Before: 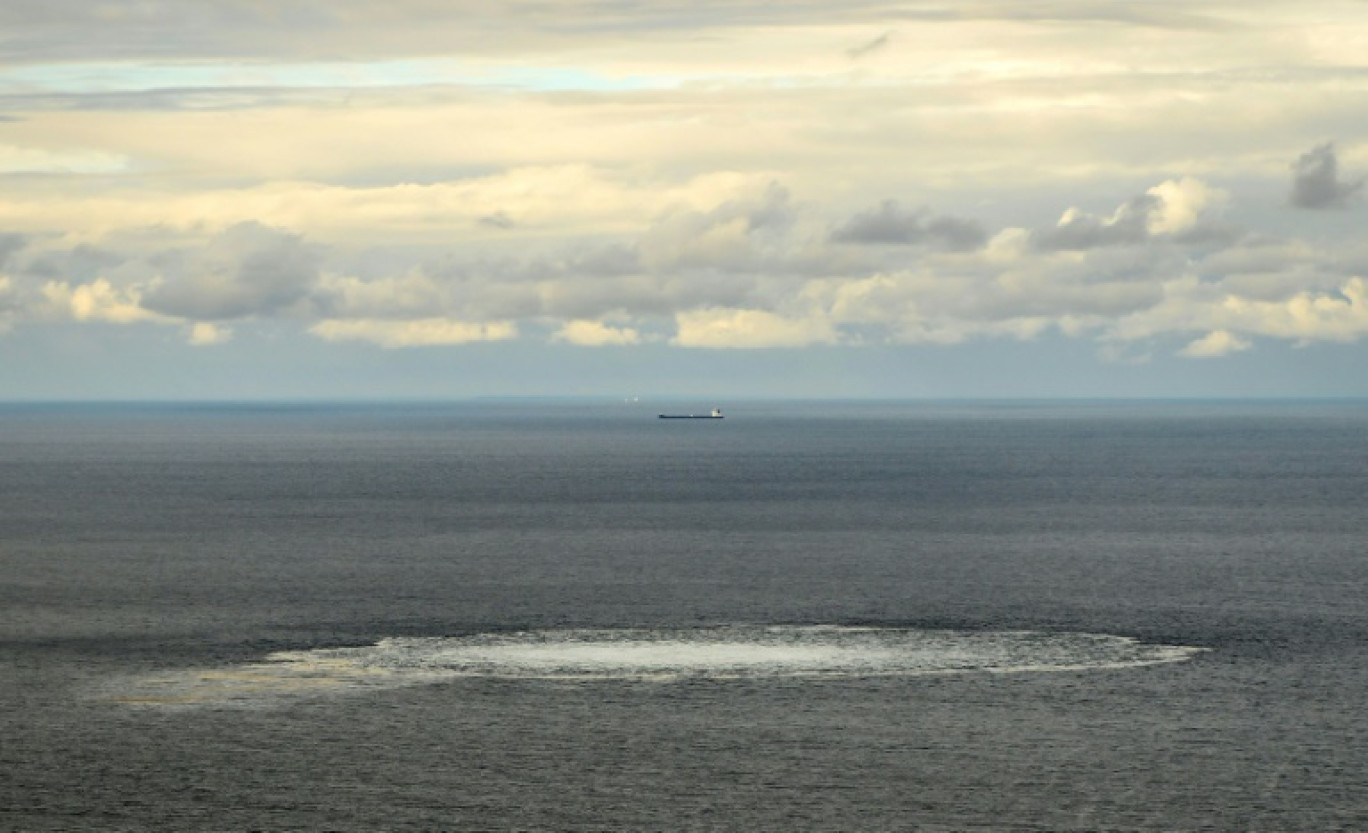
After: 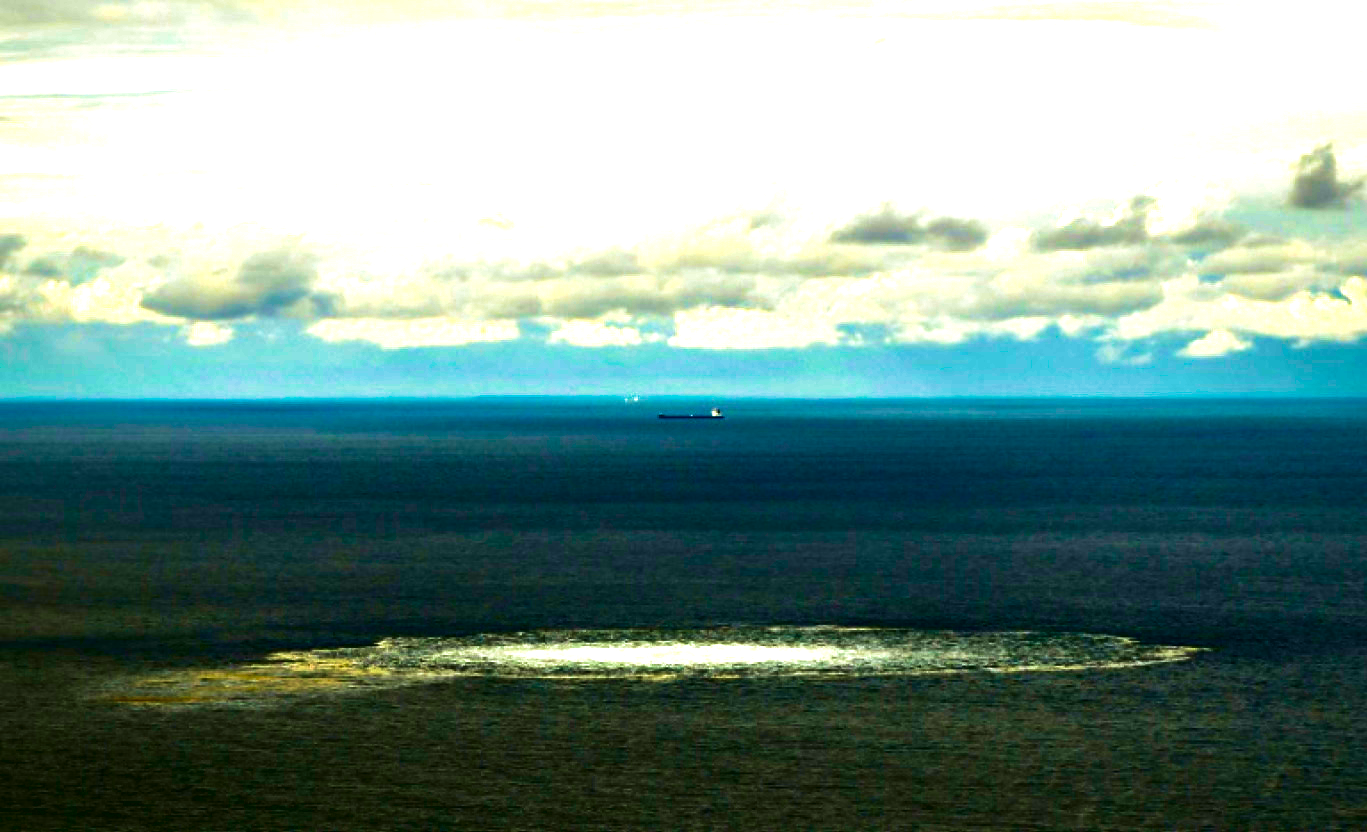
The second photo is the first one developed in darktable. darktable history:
exposure: black level correction 0, exposure 1 EV, compensate exposure bias true, compensate highlight preservation false
contrast brightness saturation: brightness -0.987, saturation 0.993
color balance rgb: linear chroma grading › global chroma 9.699%, perceptual saturation grading › global saturation 18.732%, saturation formula JzAzBz (2021)
velvia: strength 55.84%
